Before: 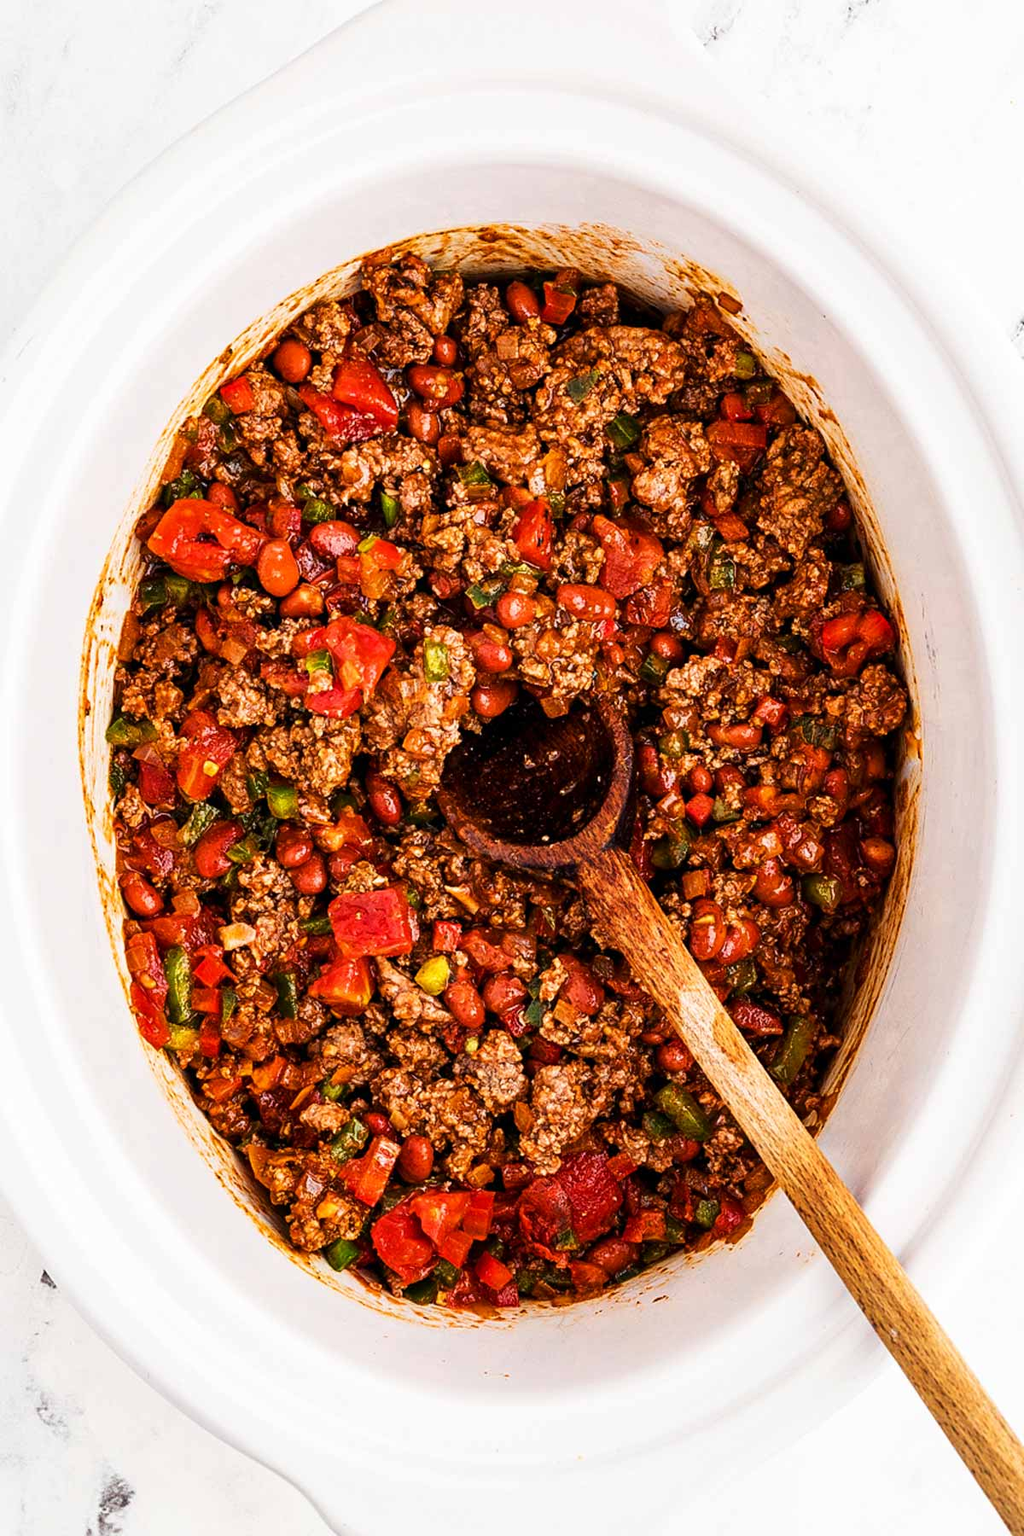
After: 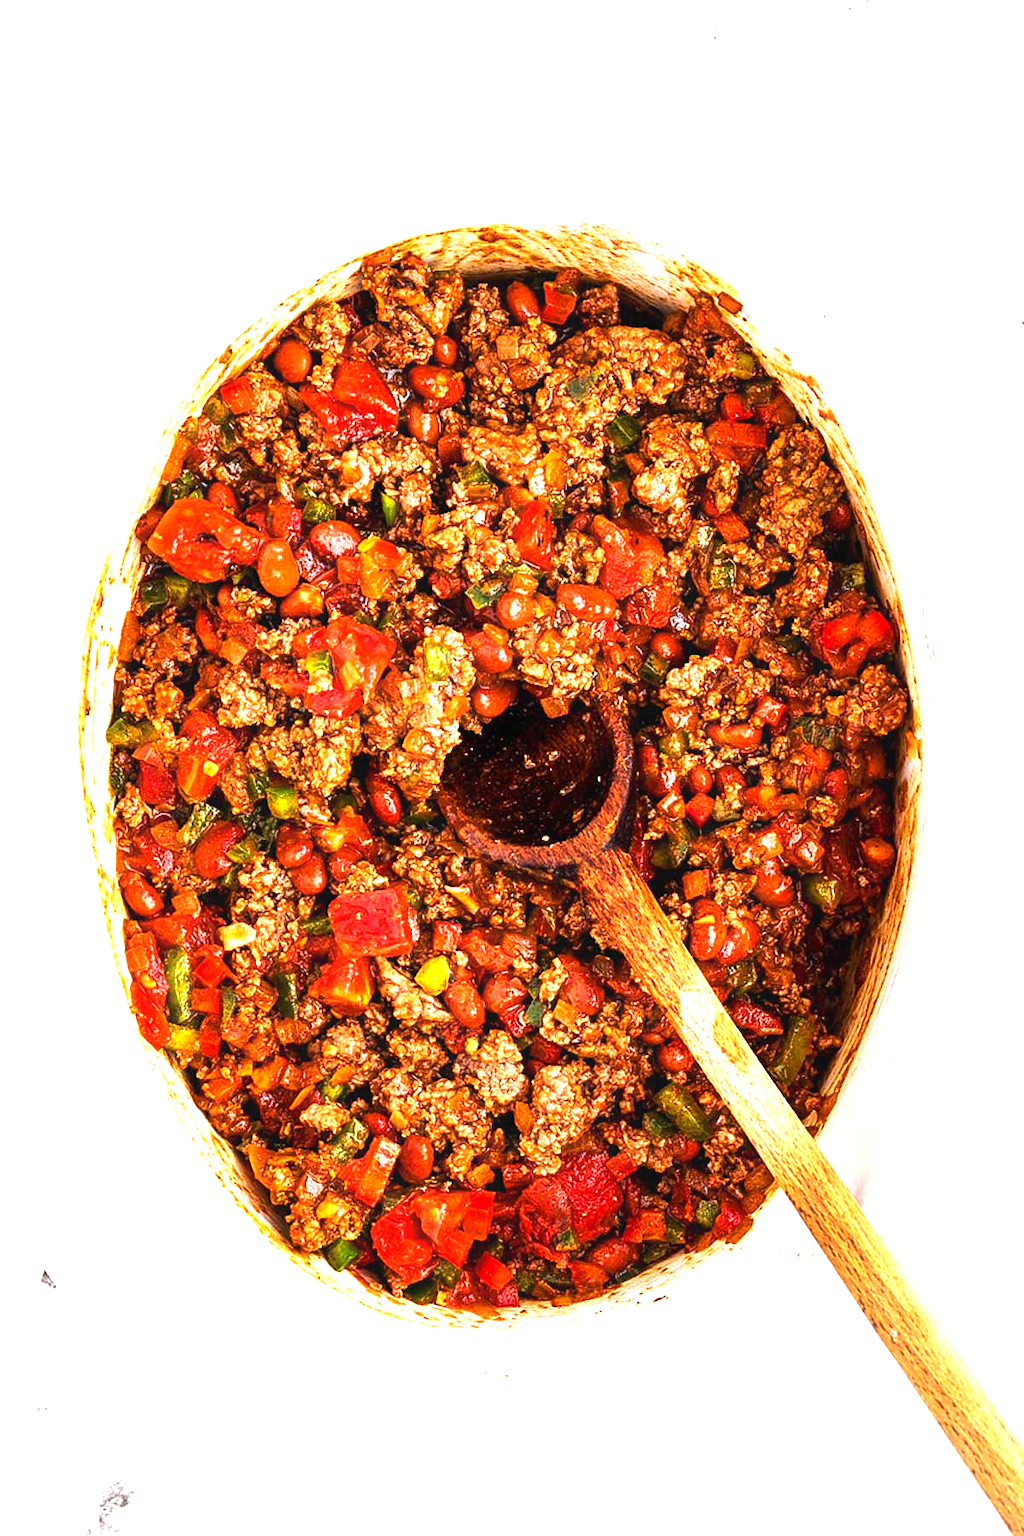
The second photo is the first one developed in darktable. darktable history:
exposure: black level correction 0, exposure 1.2 EV, compensate exposure bias true, compensate highlight preservation false
contrast equalizer: y [[0.5, 0.488, 0.462, 0.461, 0.491, 0.5], [0.5 ×6], [0.5 ×6], [0 ×6], [0 ×6]]
